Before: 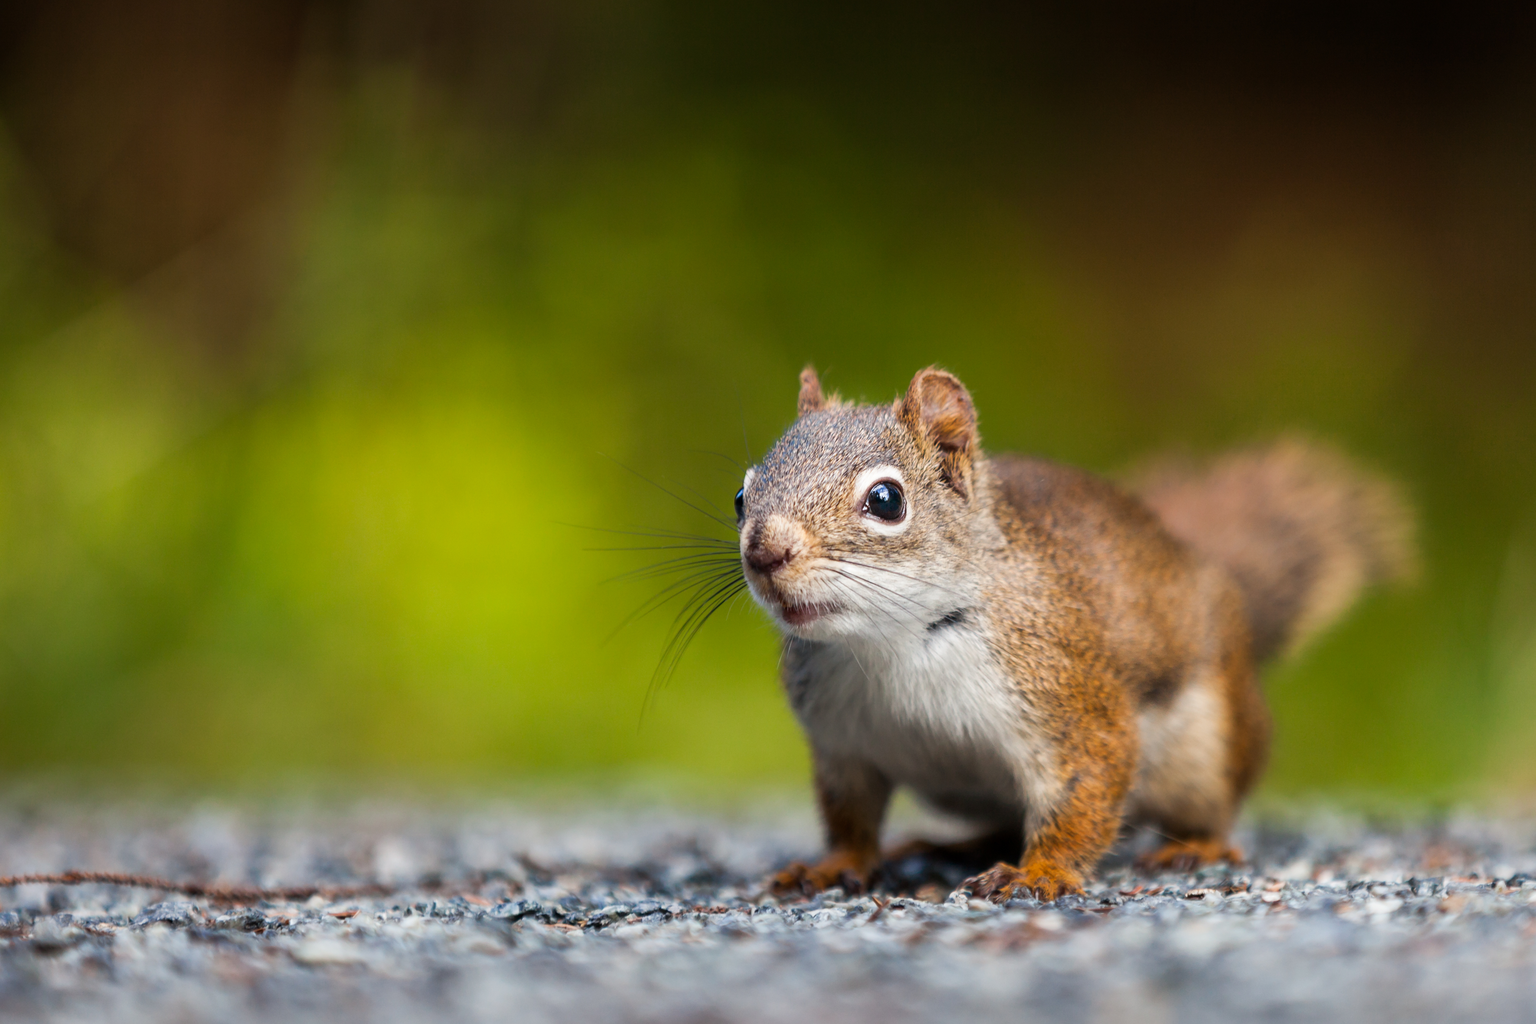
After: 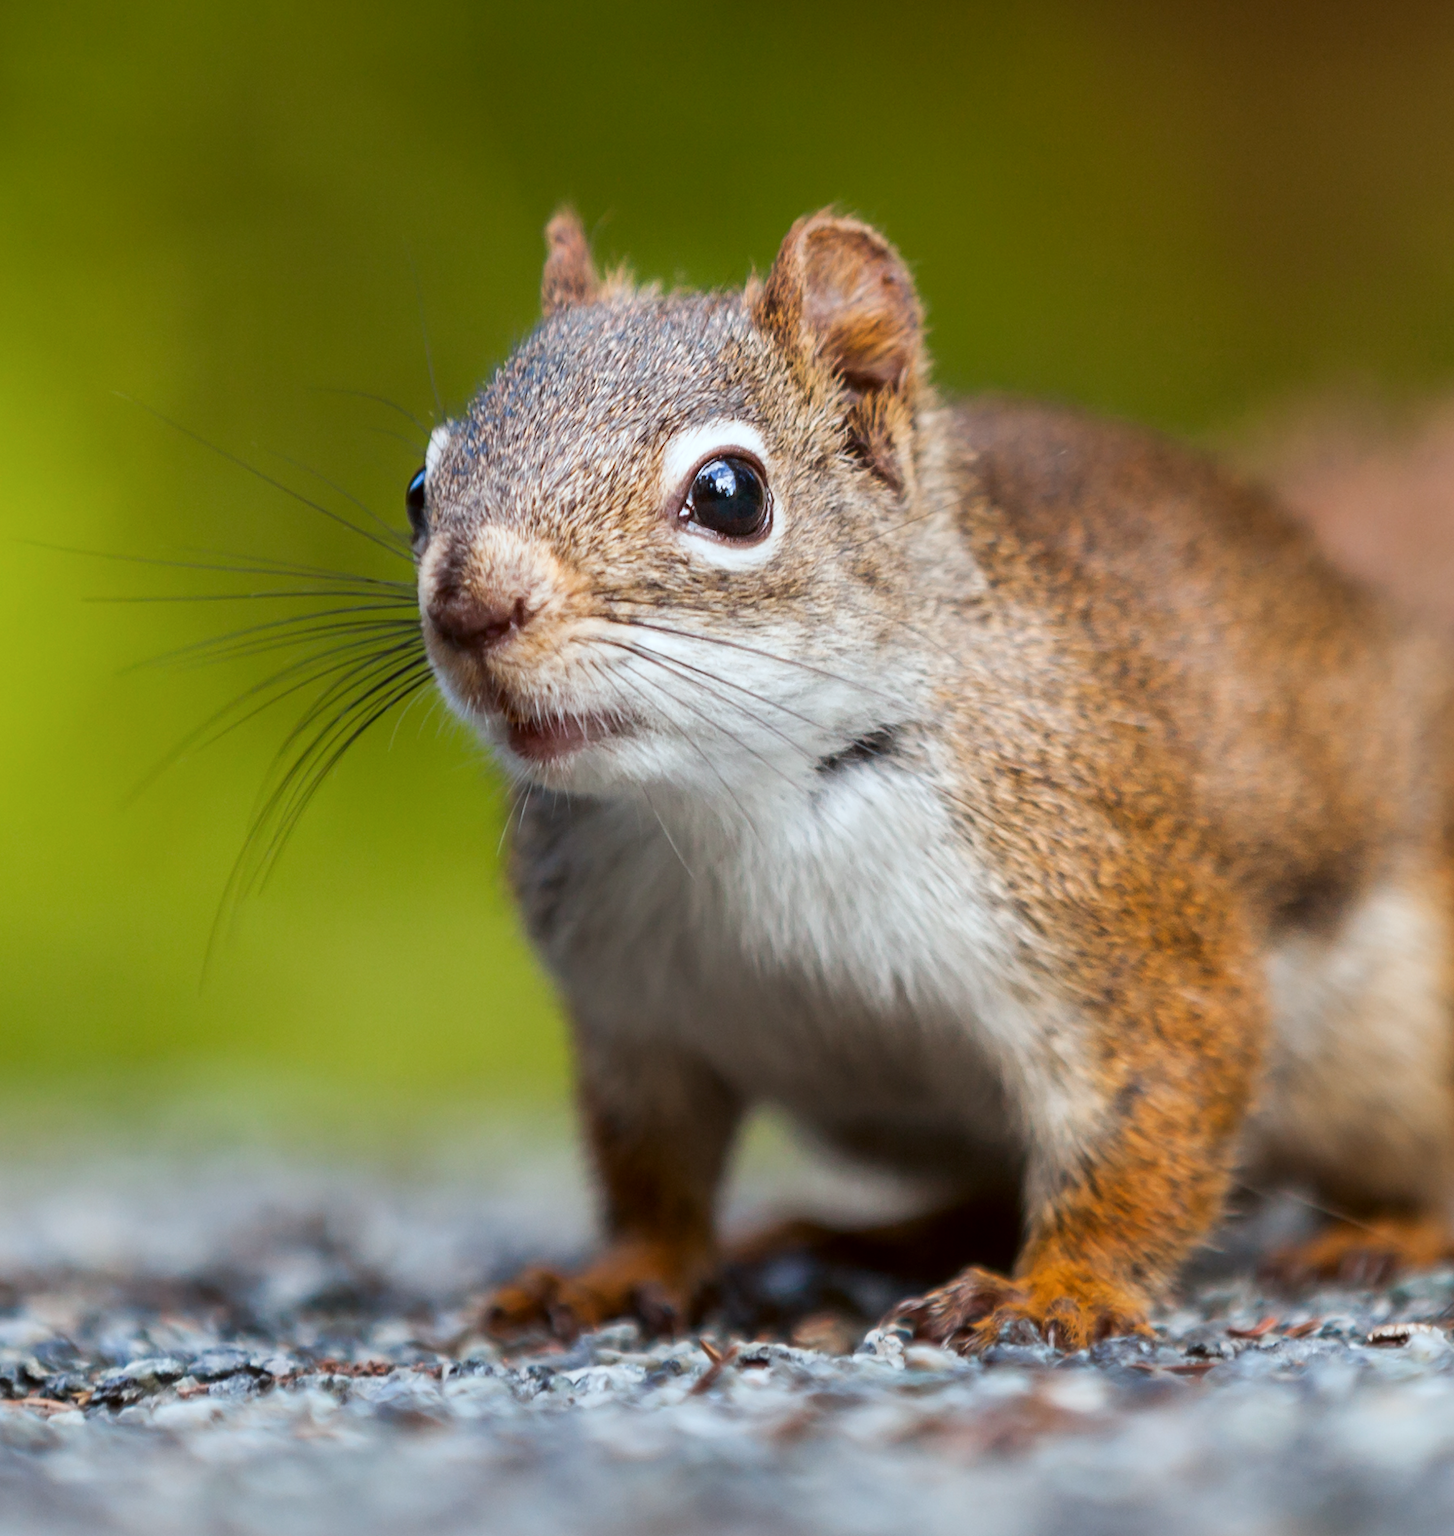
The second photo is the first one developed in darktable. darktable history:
crop: left 35.432%, top 26.233%, right 20.145%, bottom 3.432%
color correction: highlights a* -3.28, highlights b* -6.24, shadows a* 3.1, shadows b* 5.19
